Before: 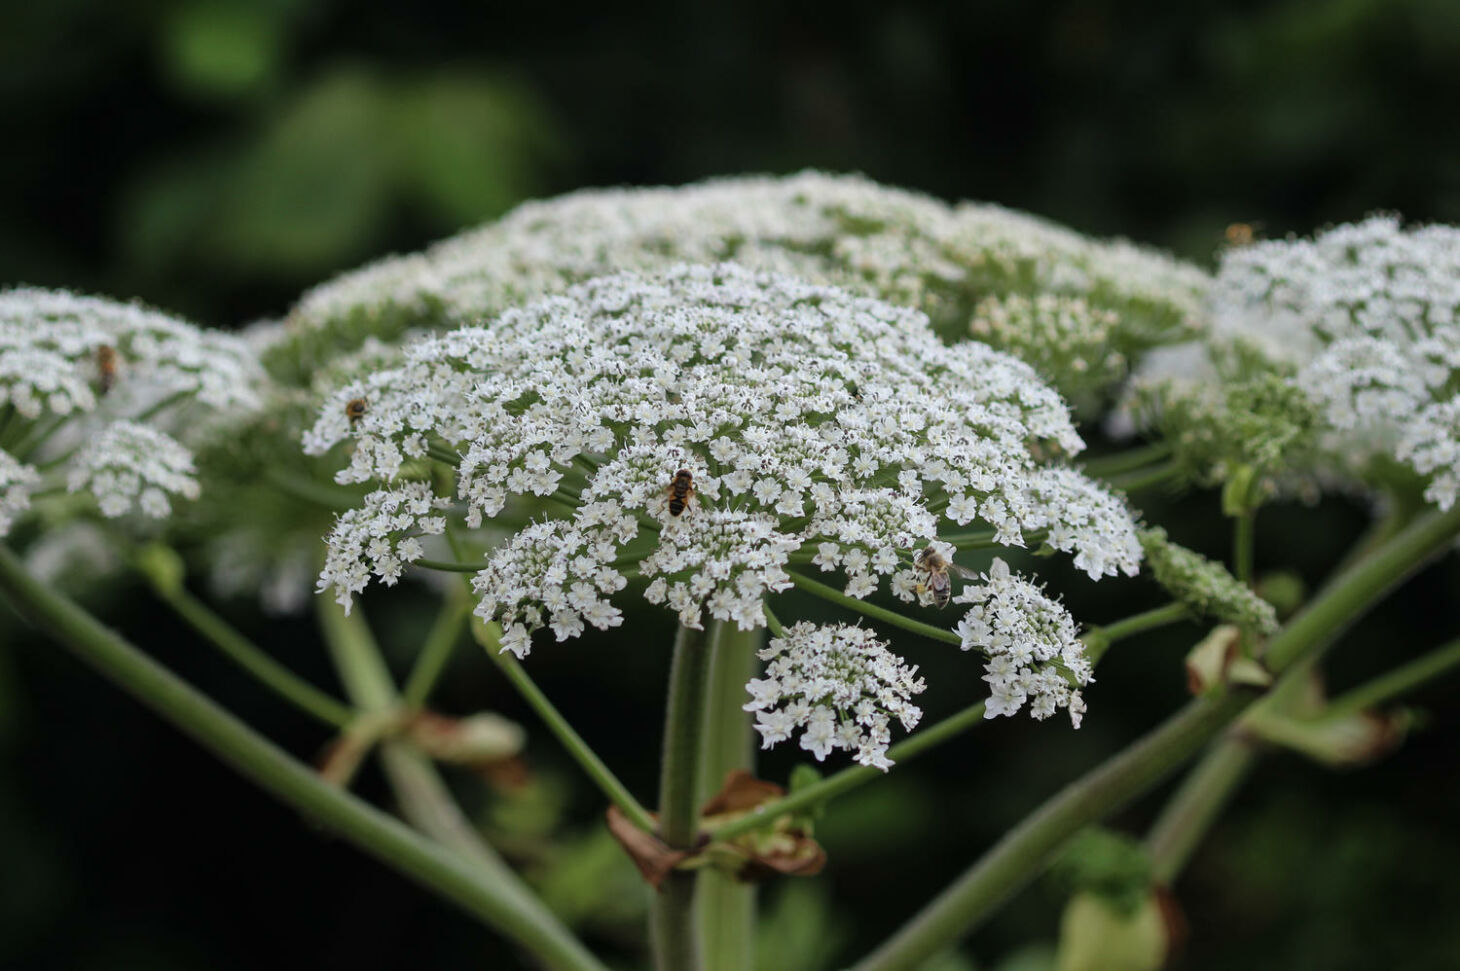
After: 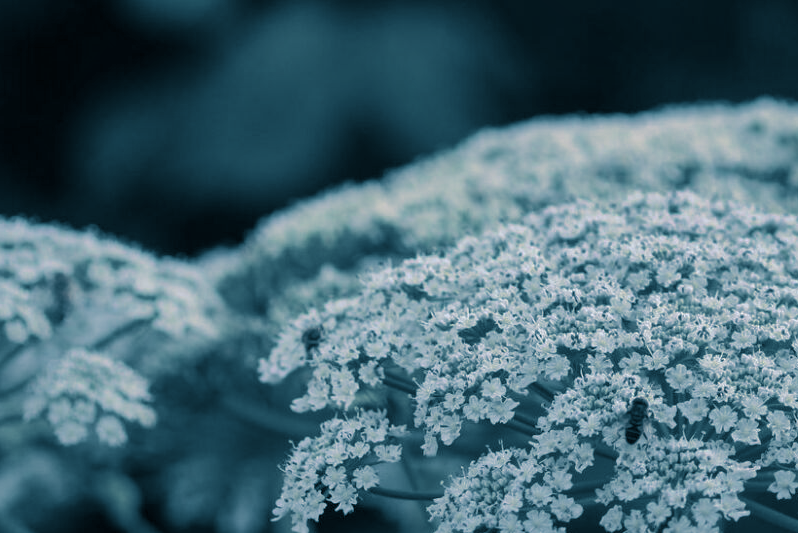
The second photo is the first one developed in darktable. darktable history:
crop and rotate: left 3.047%, top 7.509%, right 42.236%, bottom 37.598%
split-toning: shadows › hue 212.4°, balance -70
shadows and highlights: shadows 40, highlights -60
